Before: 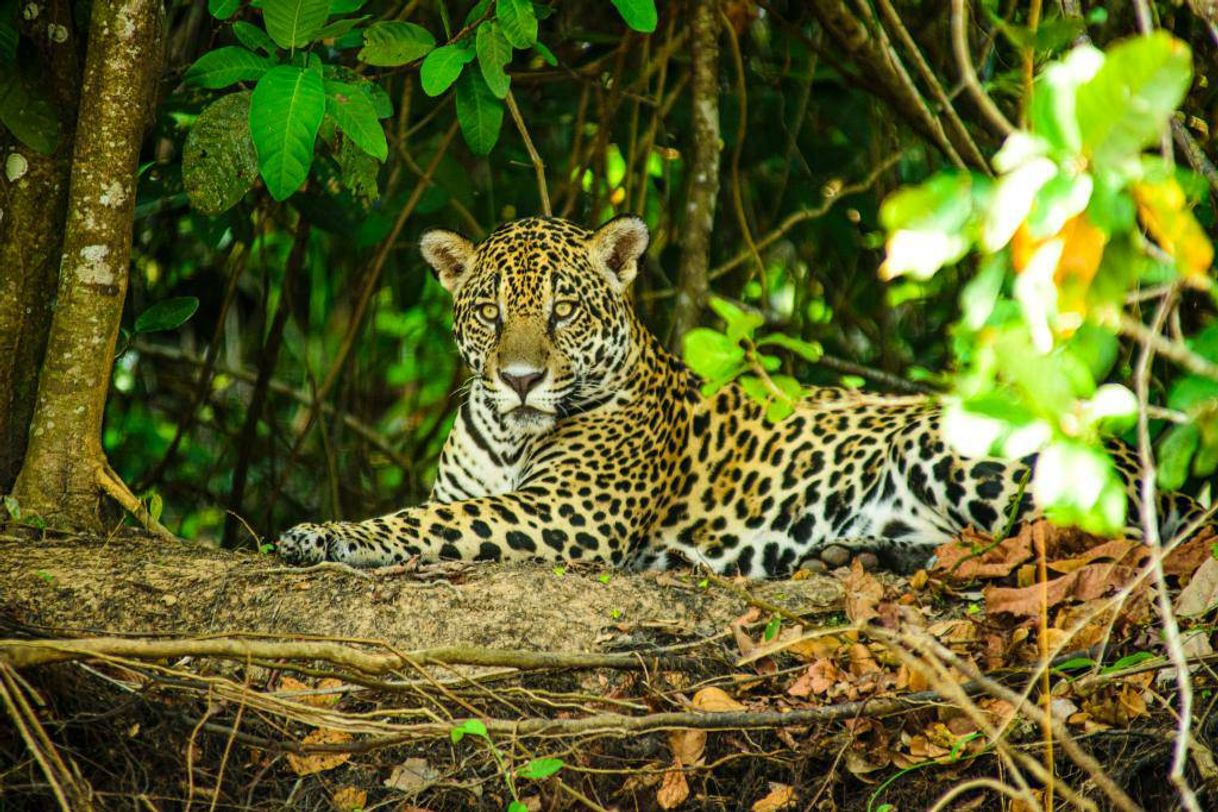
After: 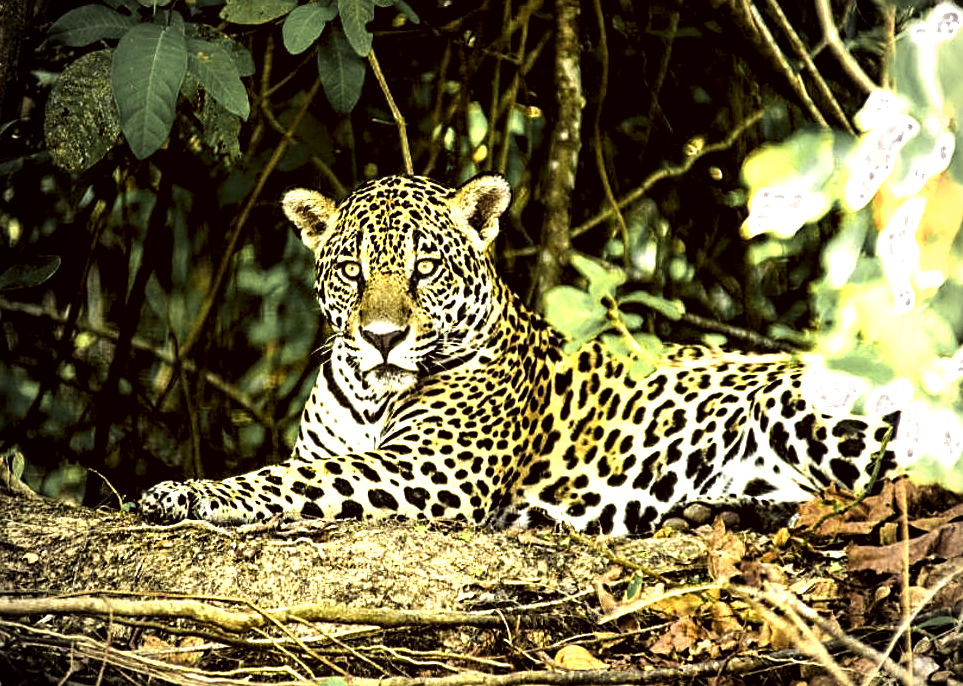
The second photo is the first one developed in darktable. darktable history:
color balance rgb: shadows lift › chroma 2.034%, shadows lift › hue 219.48°, perceptual saturation grading › global saturation 0.978%, global vibrance 11.783%
color correction: highlights a* 6.09, highlights b* 8.21, shadows a* 6.45, shadows b* 6.86, saturation 0.916
sharpen: on, module defaults
crop: left 11.331%, top 5.25%, right 9.564%, bottom 10.191%
levels: levels [0.116, 0.574, 1]
color zones: curves: ch0 [(0.004, 0.306) (0.107, 0.448) (0.252, 0.656) (0.41, 0.398) (0.595, 0.515) (0.768, 0.628)]; ch1 [(0.07, 0.323) (0.151, 0.452) (0.252, 0.608) (0.346, 0.221) (0.463, 0.189) (0.61, 0.368) (0.735, 0.395) (0.921, 0.412)]; ch2 [(0, 0.476) (0.132, 0.512) (0.243, 0.512) (0.397, 0.48) (0.522, 0.376) (0.634, 0.536) (0.761, 0.46)], process mode strong
contrast brightness saturation: contrast 0.073
vignetting: unbound false
